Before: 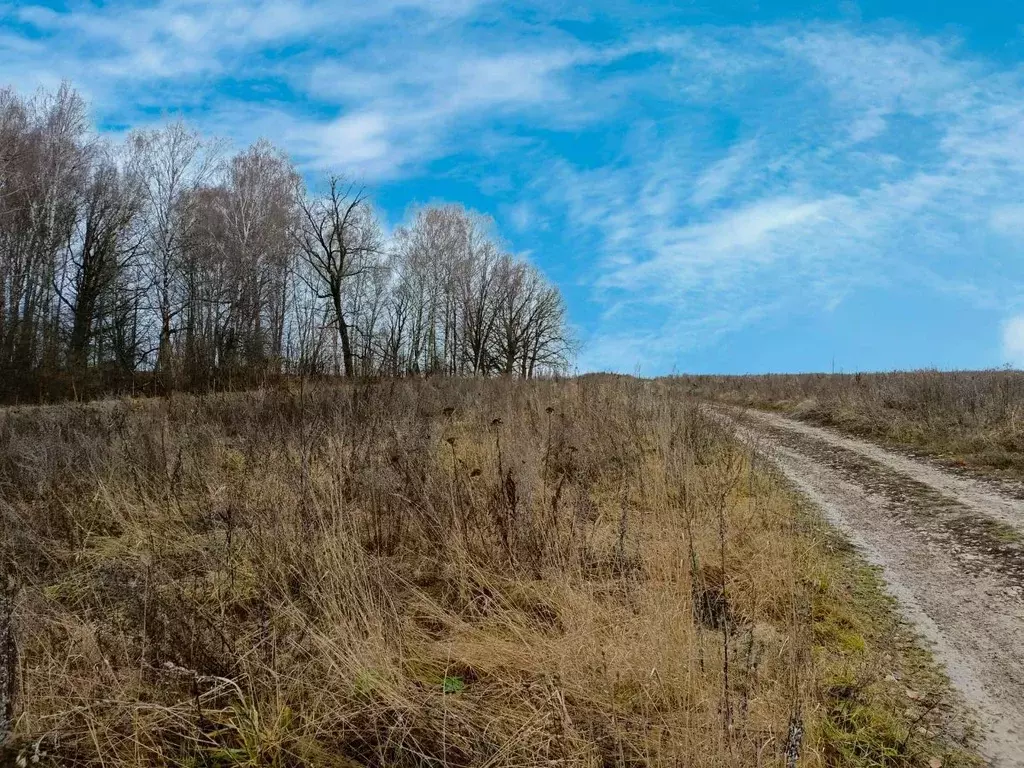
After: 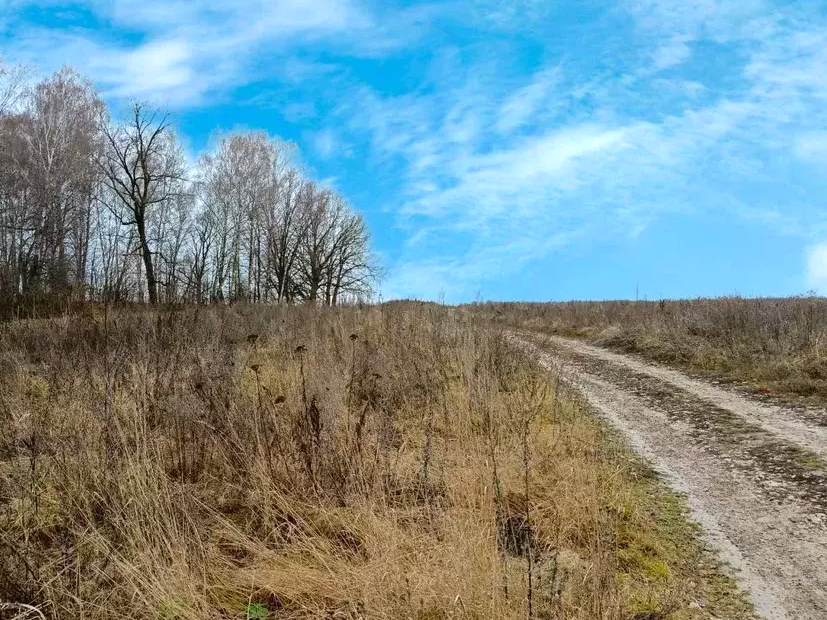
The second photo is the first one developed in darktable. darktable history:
exposure: exposure 0.375 EV, compensate highlight preservation false
crop: left 19.159%, top 9.58%, bottom 9.58%
